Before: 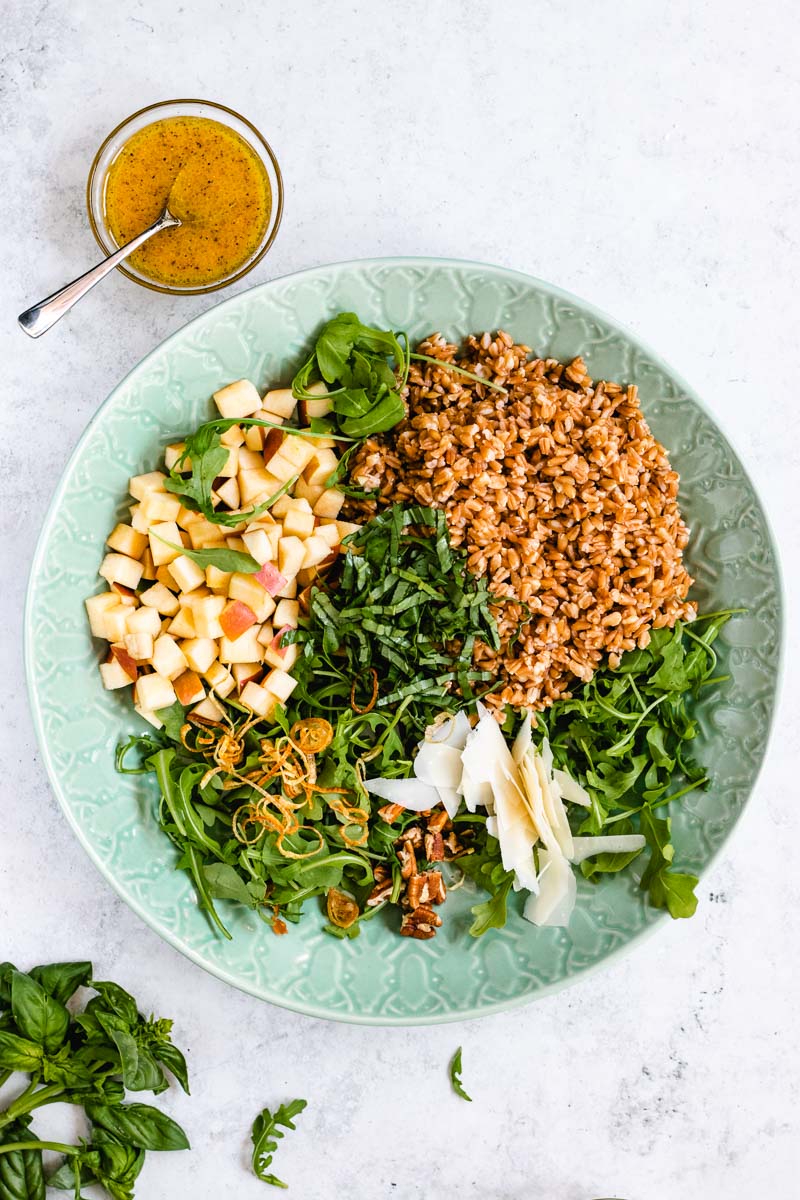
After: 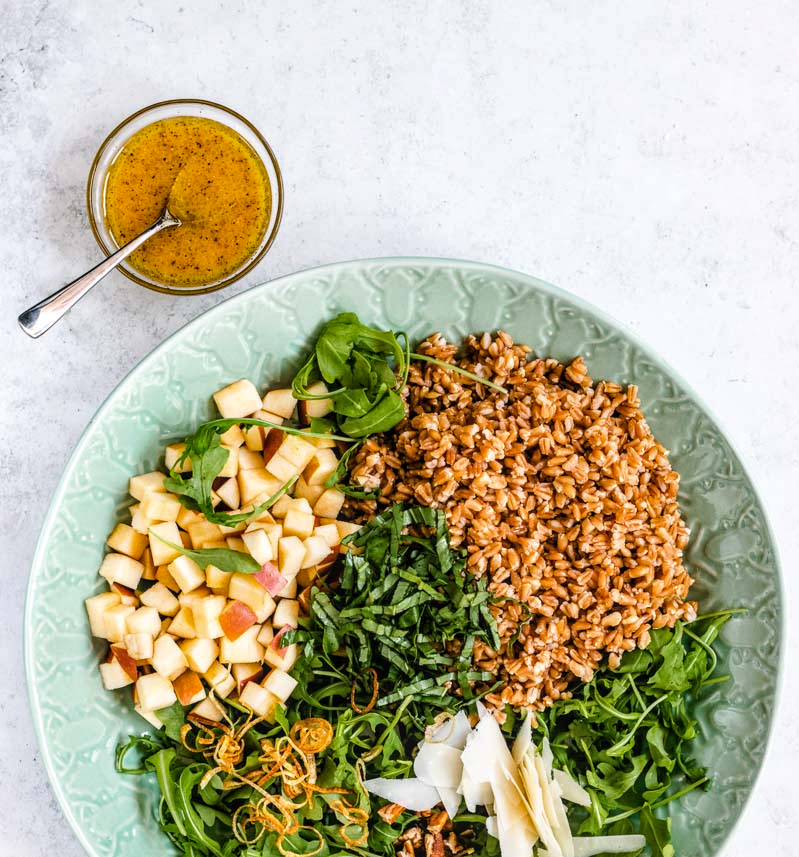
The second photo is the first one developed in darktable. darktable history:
exposure: compensate highlight preservation false
local contrast: on, module defaults
crop: bottom 28.576%
